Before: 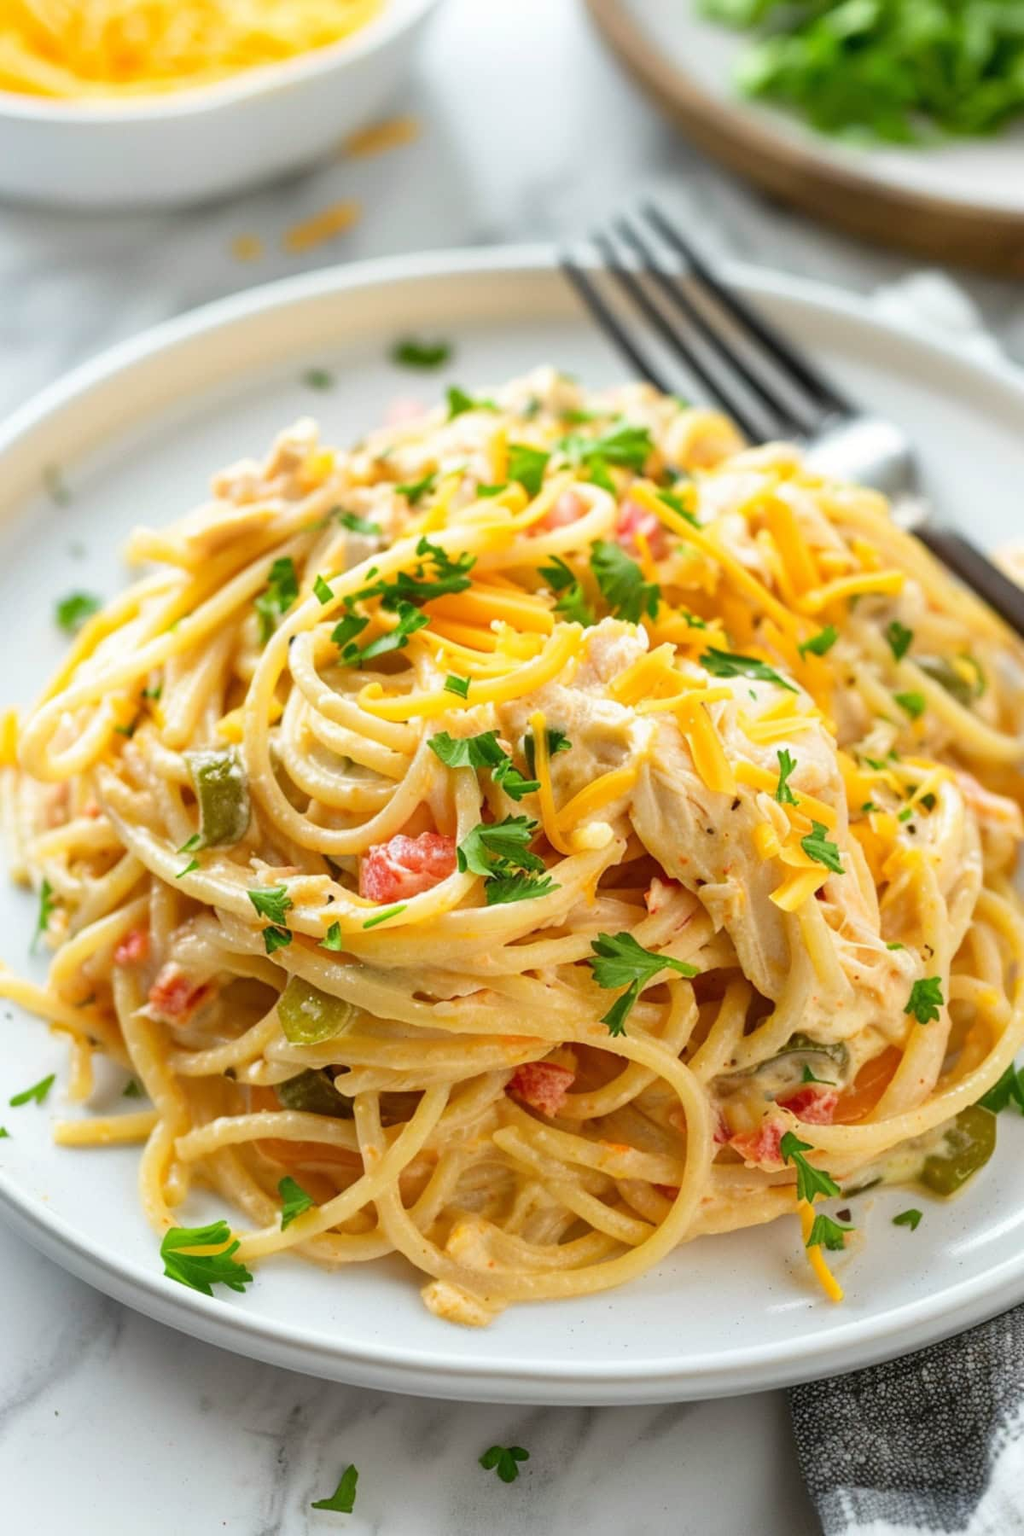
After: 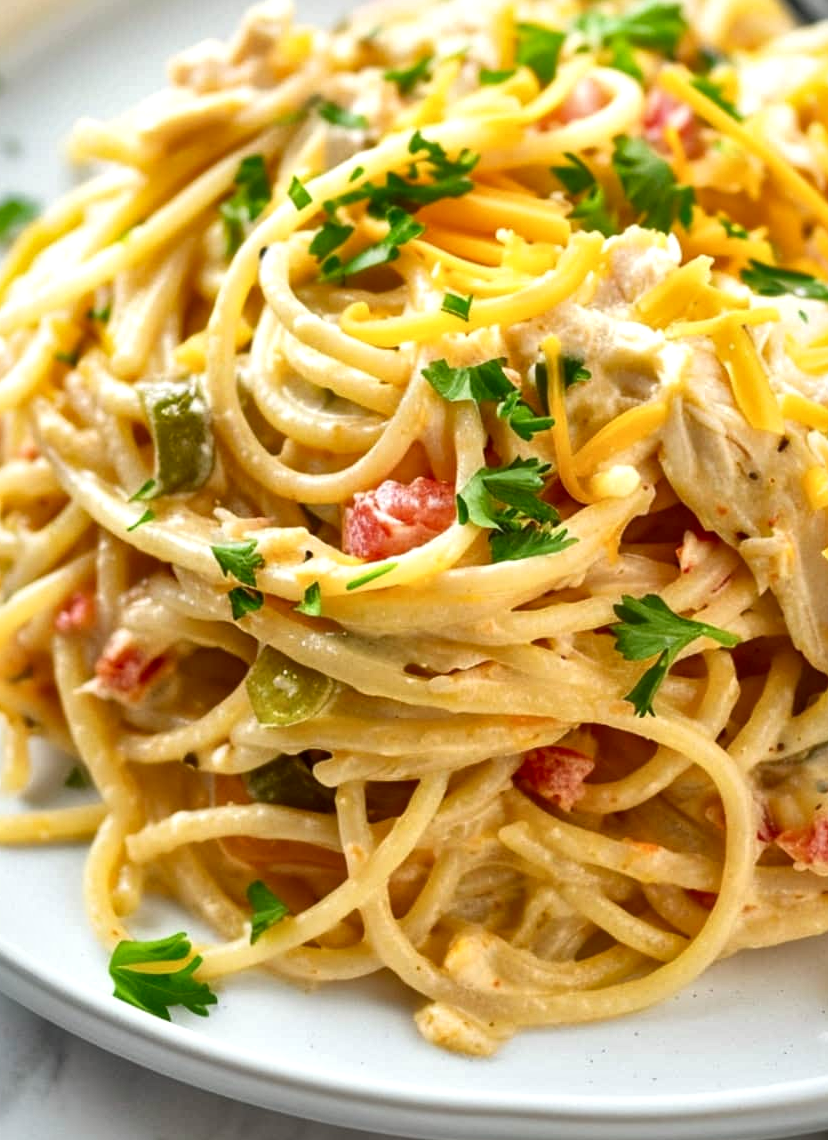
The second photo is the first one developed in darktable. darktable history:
local contrast: mode bilateral grid, contrast 21, coarseness 50, detail 179%, midtone range 0.2
crop: left 6.605%, top 27.667%, right 24.381%, bottom 8.946%
